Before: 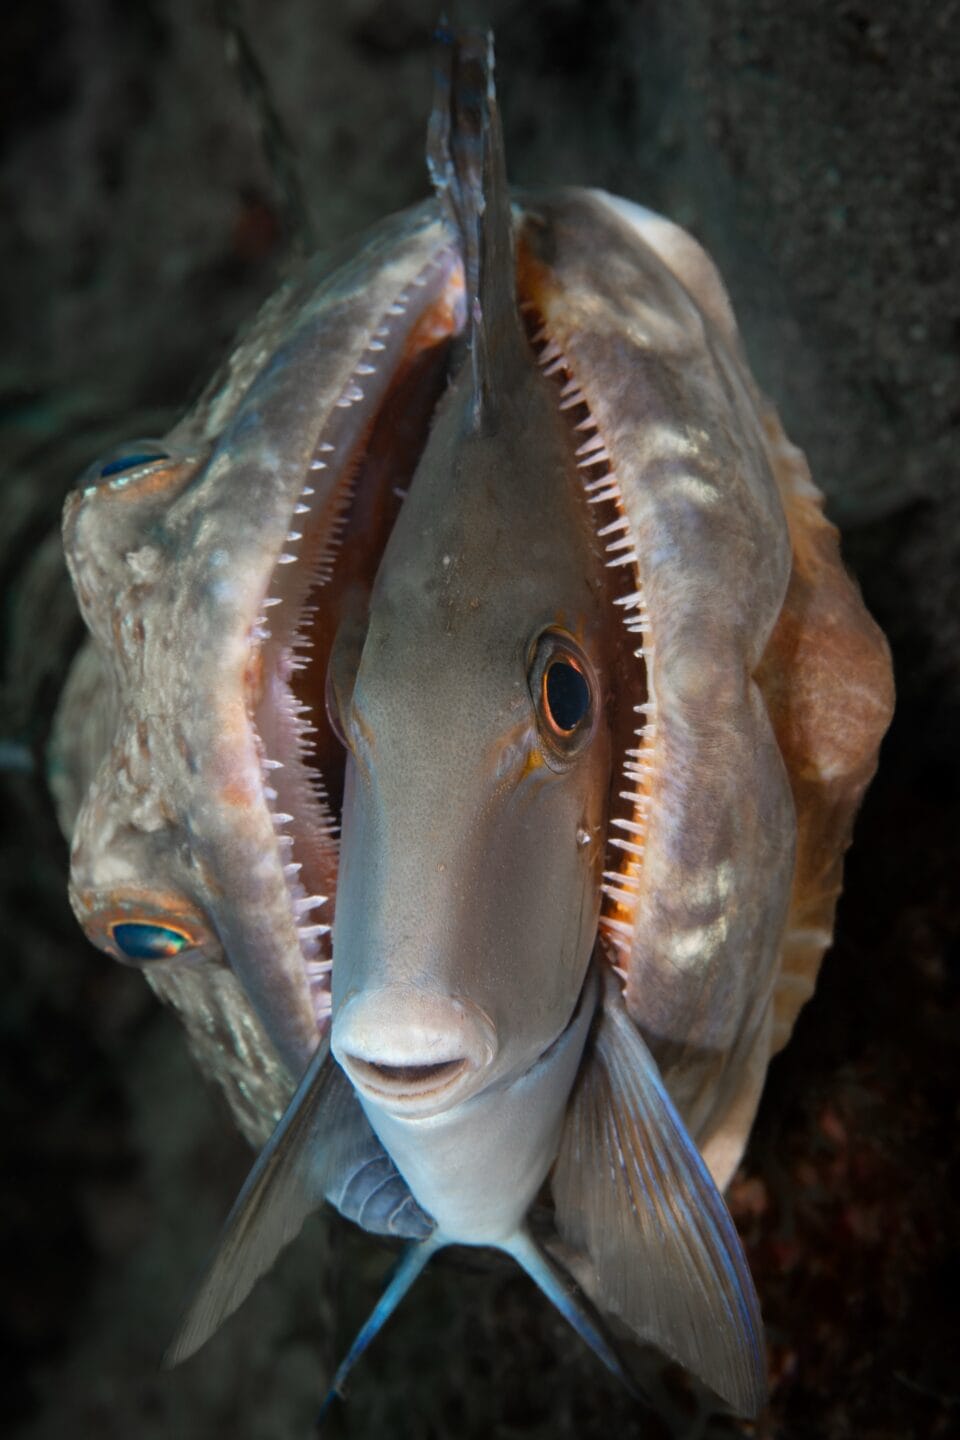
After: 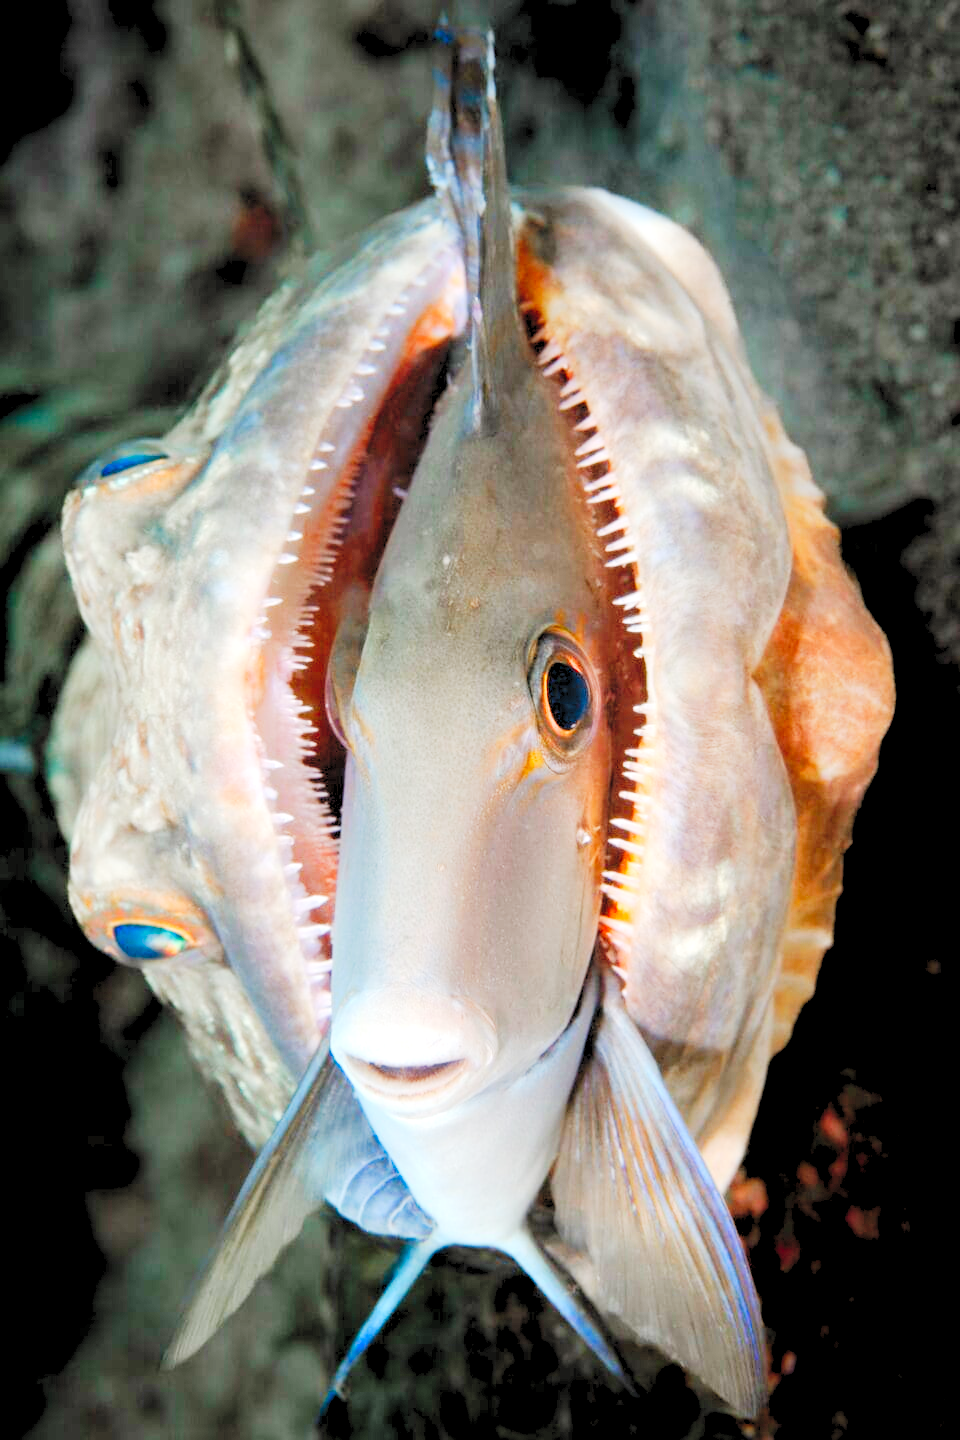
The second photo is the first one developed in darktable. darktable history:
exposure: black level correction 0, exposure 0.834 EV, compensate exposure bias true, compensate highlight preservation false
tone curve: curves: ch0 [(0, 0.022) (0.114, 0.083) (0.281, 0.315) (0.447, 0.557) (0.588, 0.711) (0.786, 0.839) (0.999, 0.949)]; ch1 [(0, 0) (0.389, 0.352) (0.458, 0.433) (0.486, 0.474) (0.509, 0.505) (0.535, 0.53) (0.555, 0.557) (0.586, 0.622) (0.677, 0.724) (1, 1)]; ch2 [(0, 0) (0.369, 0.388) (0.449, 0.431) (0.501, 0.5) (0.528, 0.52) (0.561, 0.59) (0.697, 0.721) (1, 1)], preserve colors none
levels: levels [0.072, 0.414, 0.976]
